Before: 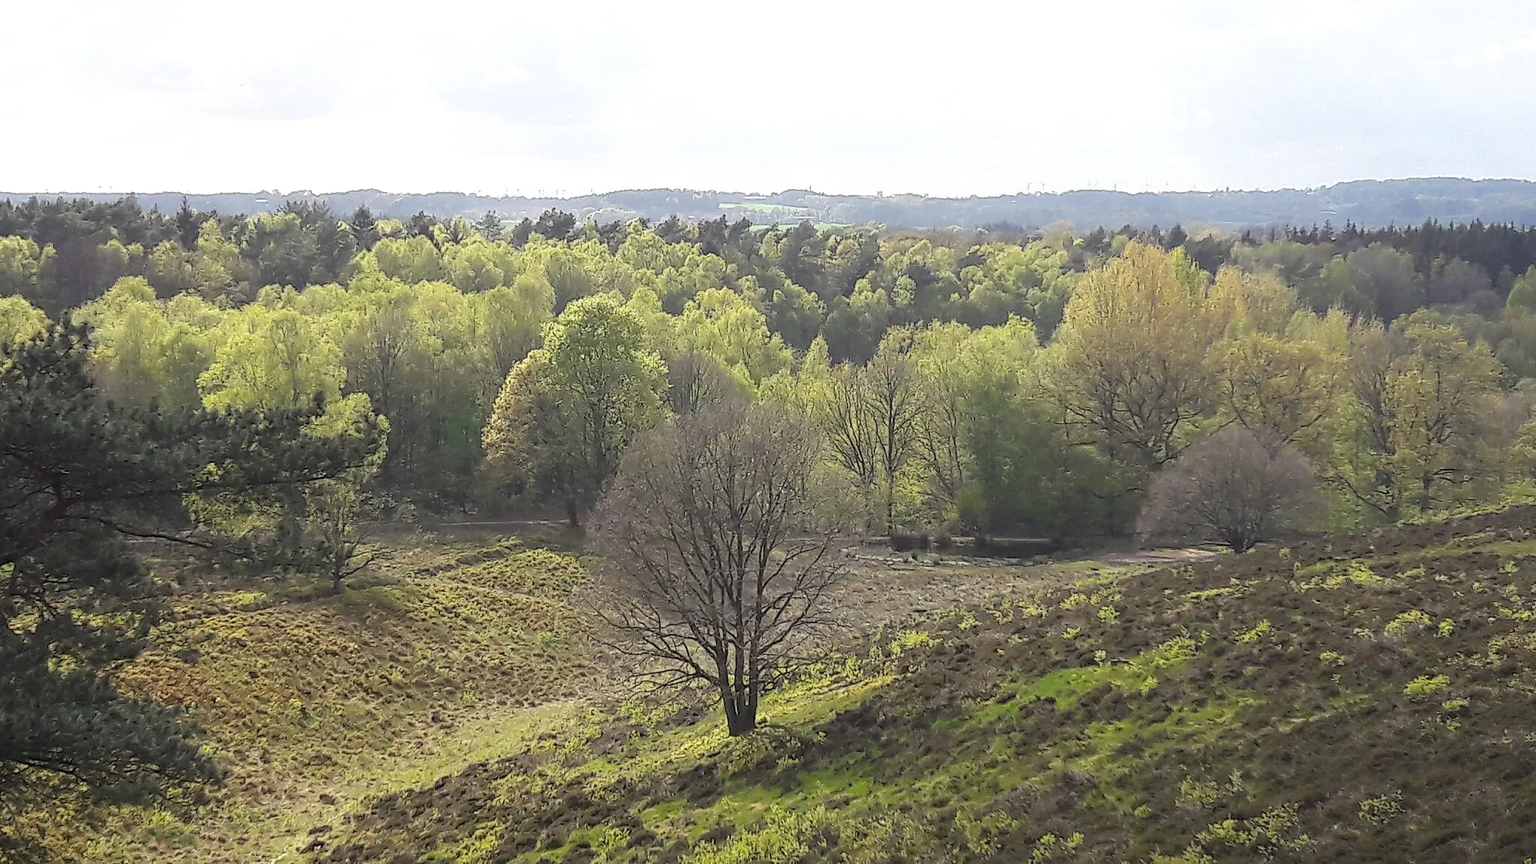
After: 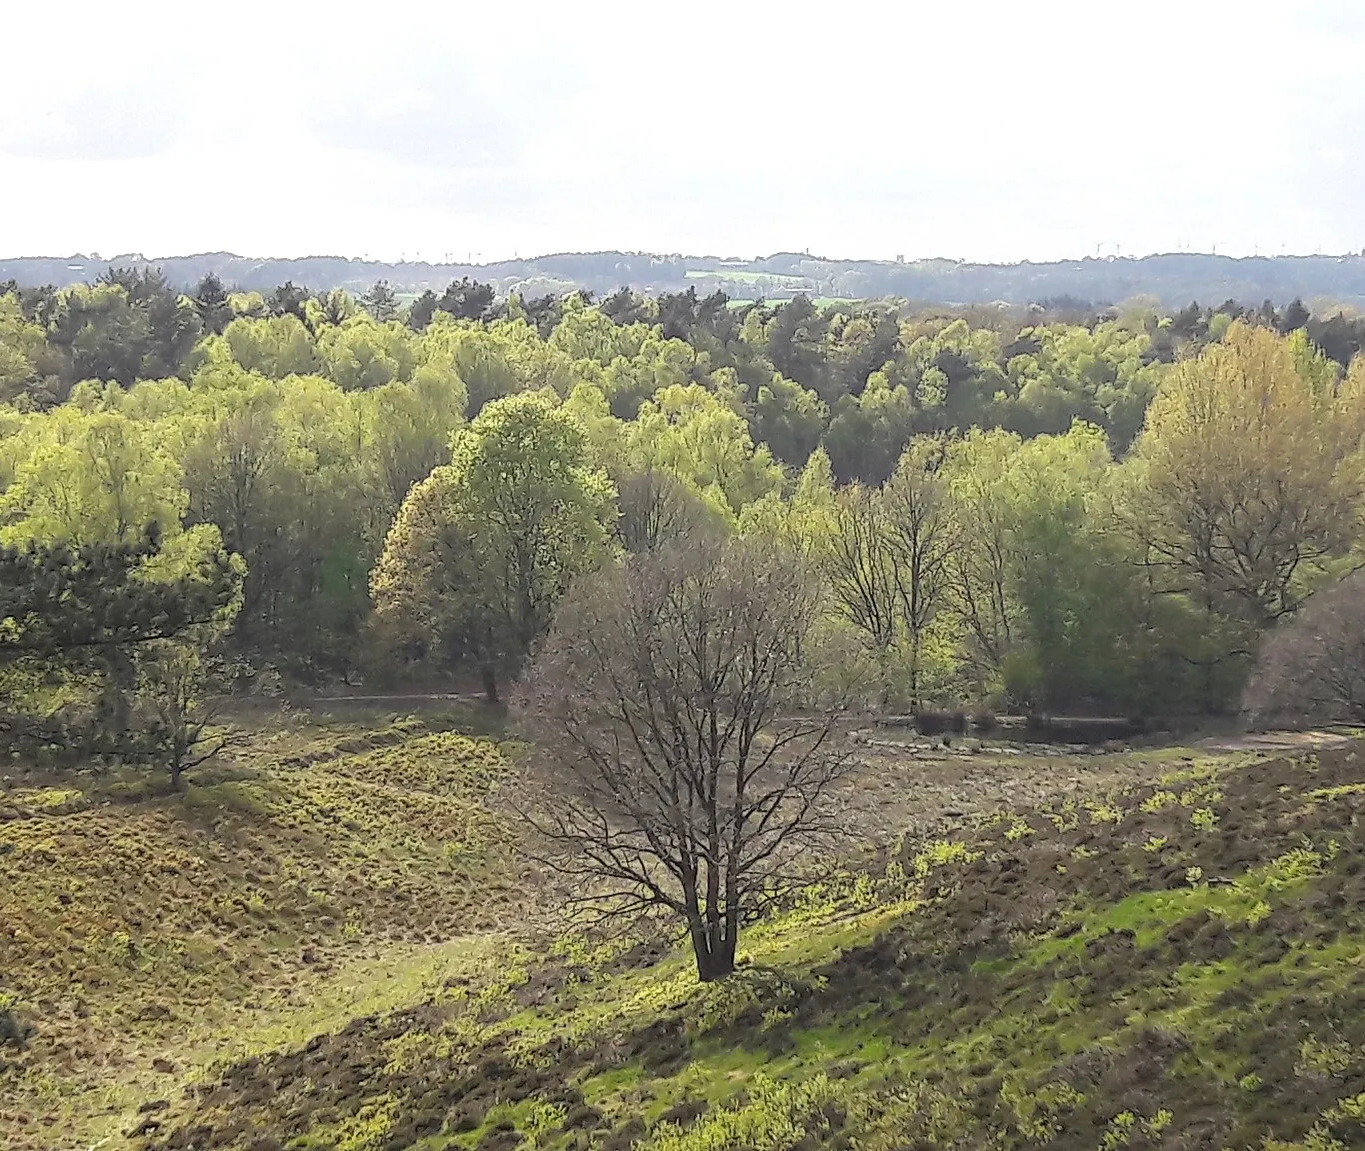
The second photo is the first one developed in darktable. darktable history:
crop and rotate: left 13.353%, right 19.975%
